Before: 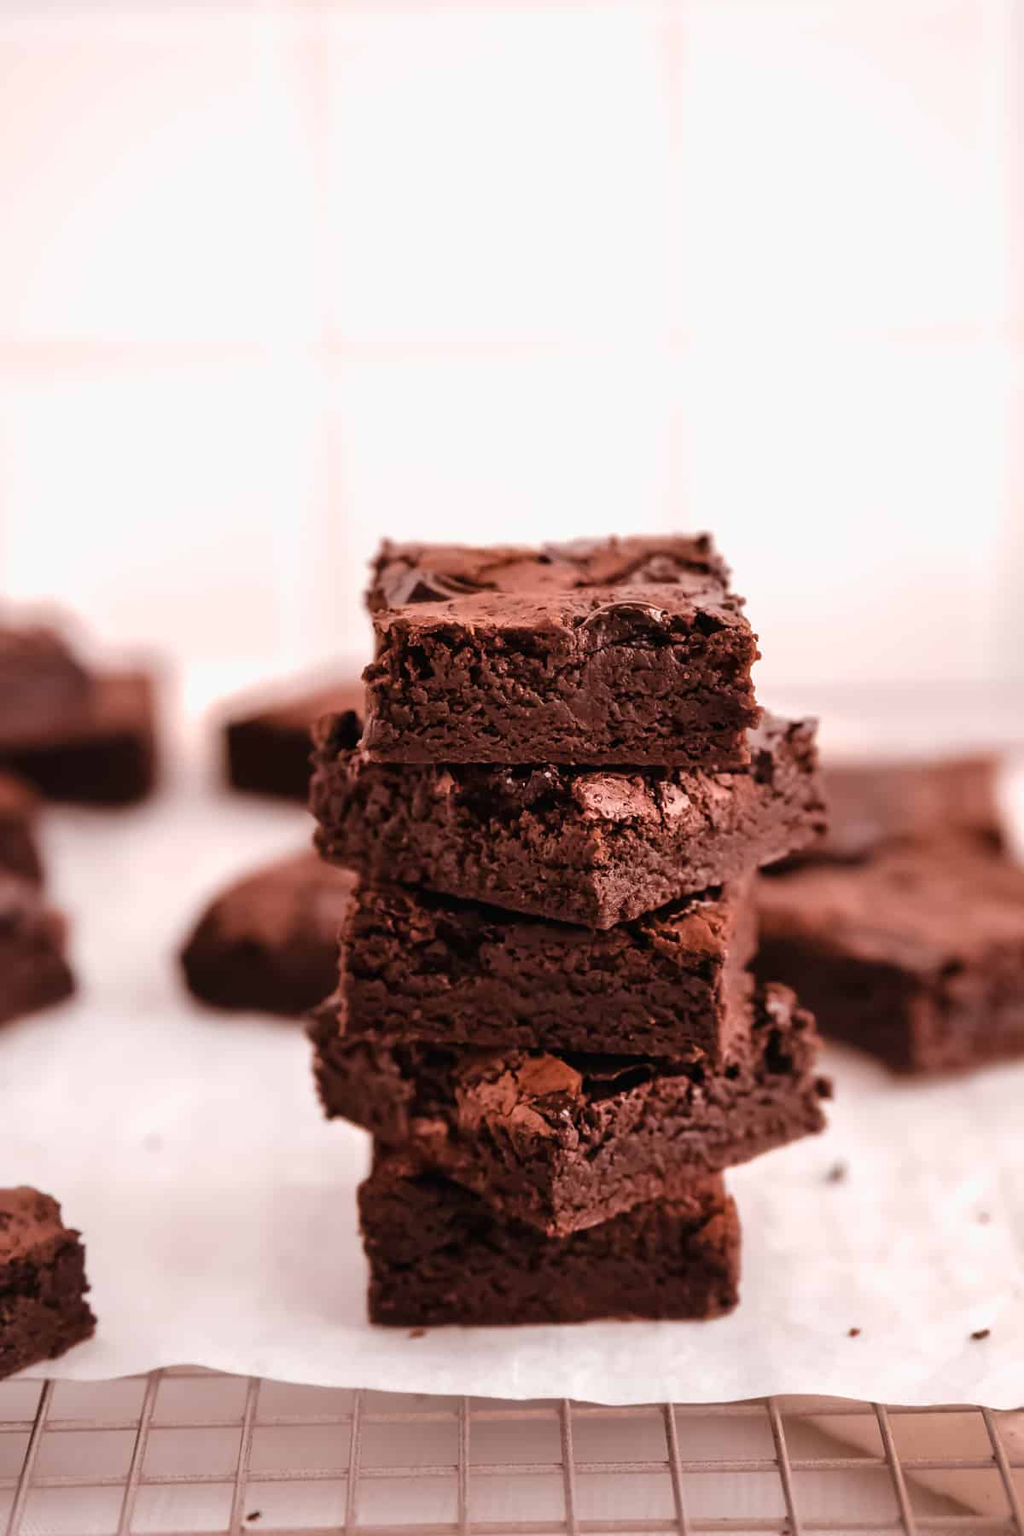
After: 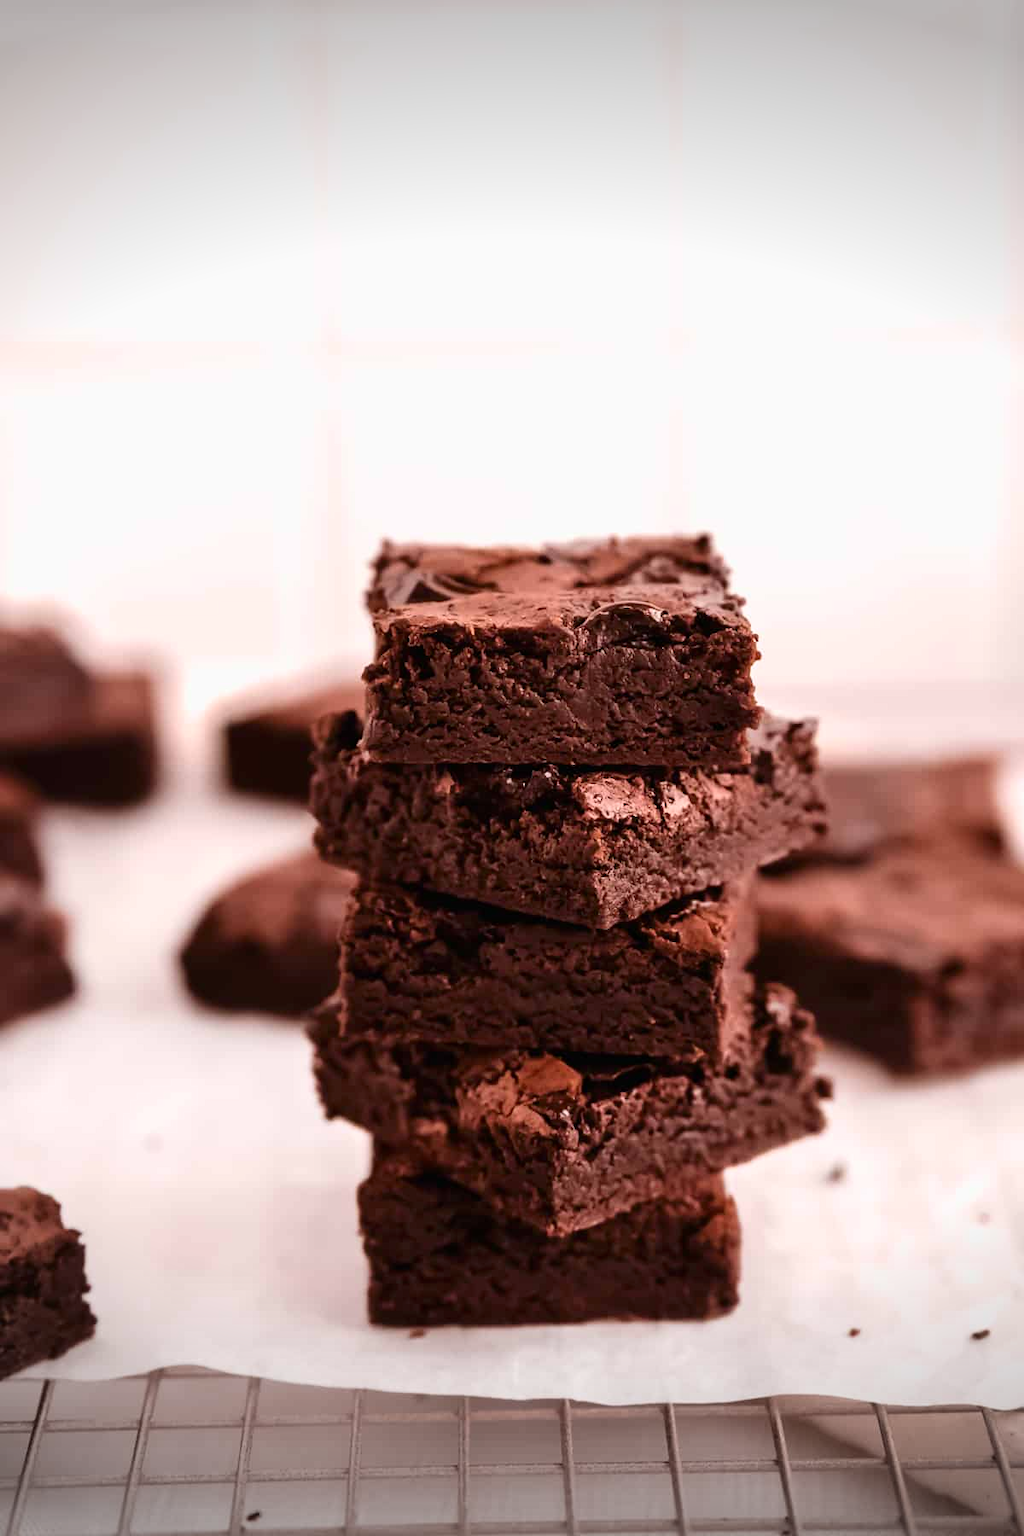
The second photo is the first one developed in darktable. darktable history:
contrast brightness saturation: contrast 0.144
vignetting: fall-off start 99.47%, width/height ratio 1.303
